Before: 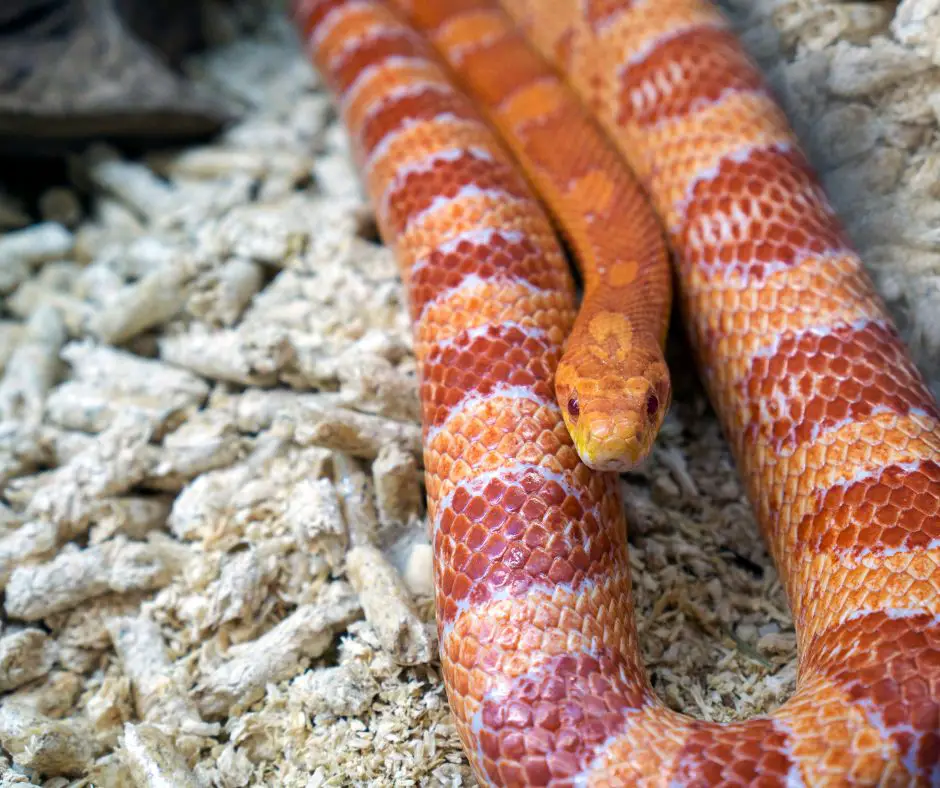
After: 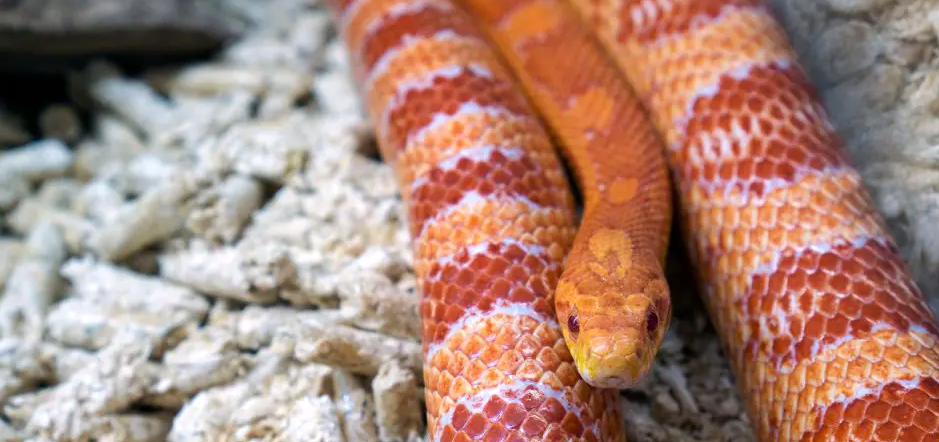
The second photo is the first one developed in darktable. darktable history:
white balance: red 1.009, blue 1.027
crop and rotate: top 10.605%, bottom 33.274%
